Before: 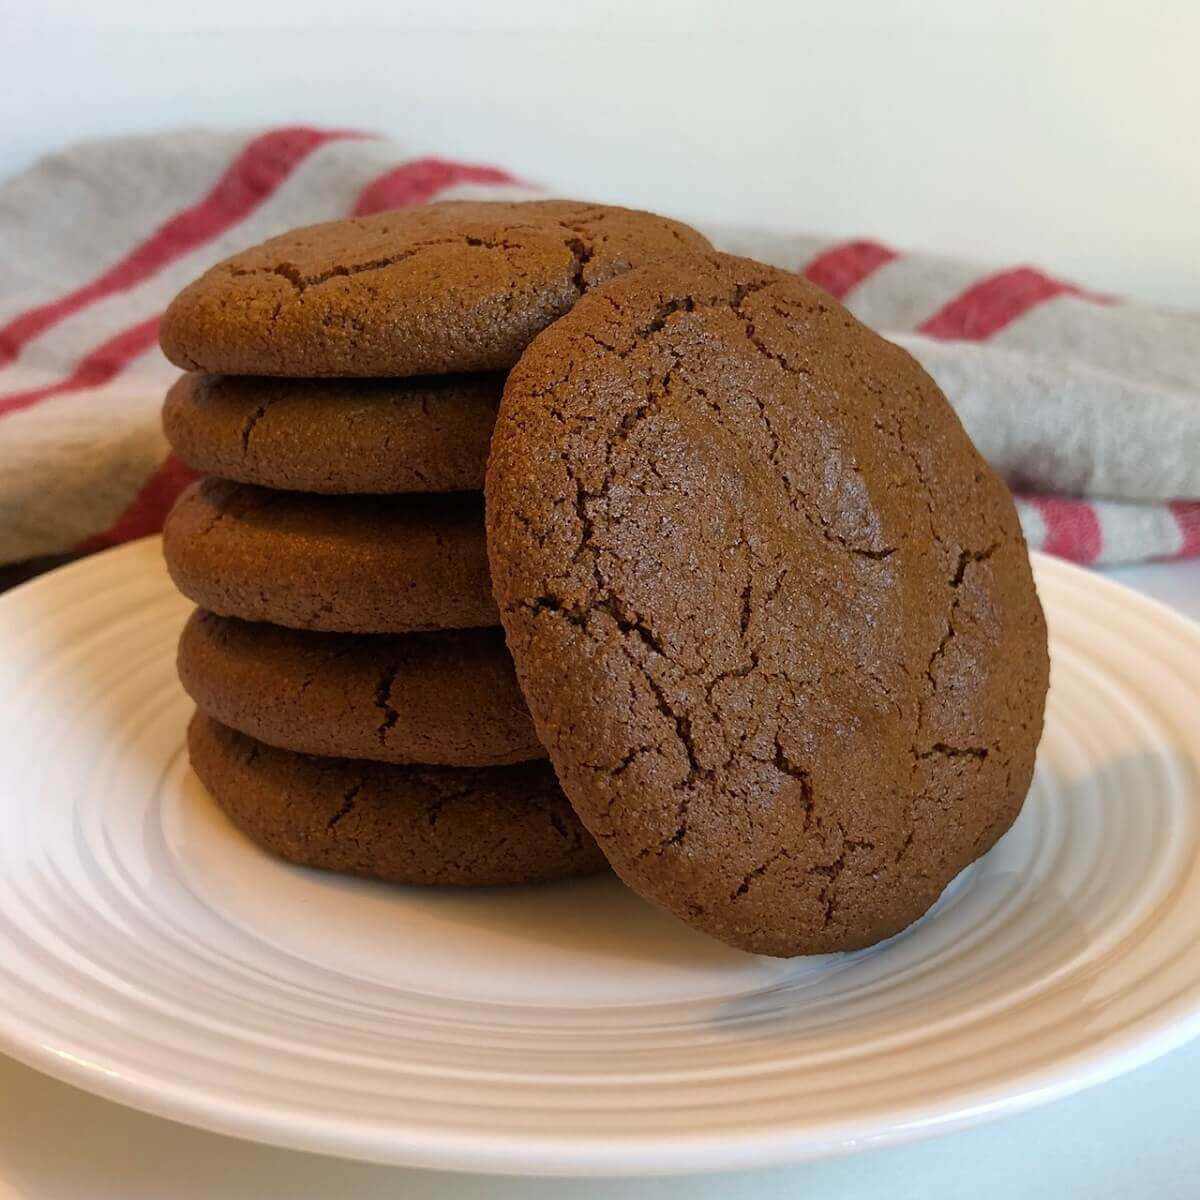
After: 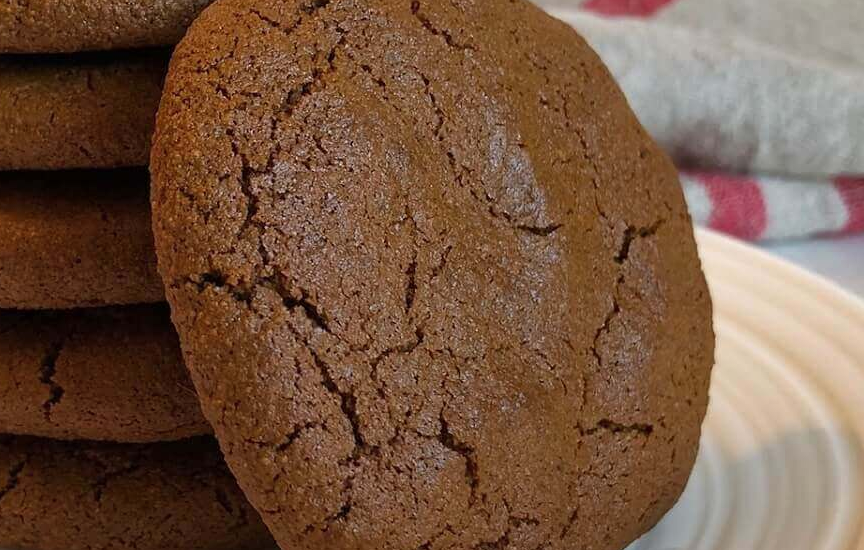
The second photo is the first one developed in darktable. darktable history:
shadows and highlights: radius 108.52, shadows 23.73, highlights -59.32, low approximation 0.01, soften with gaussian
crop and rotate: left 27.938%, top 27.046%, bottom 27.046%
